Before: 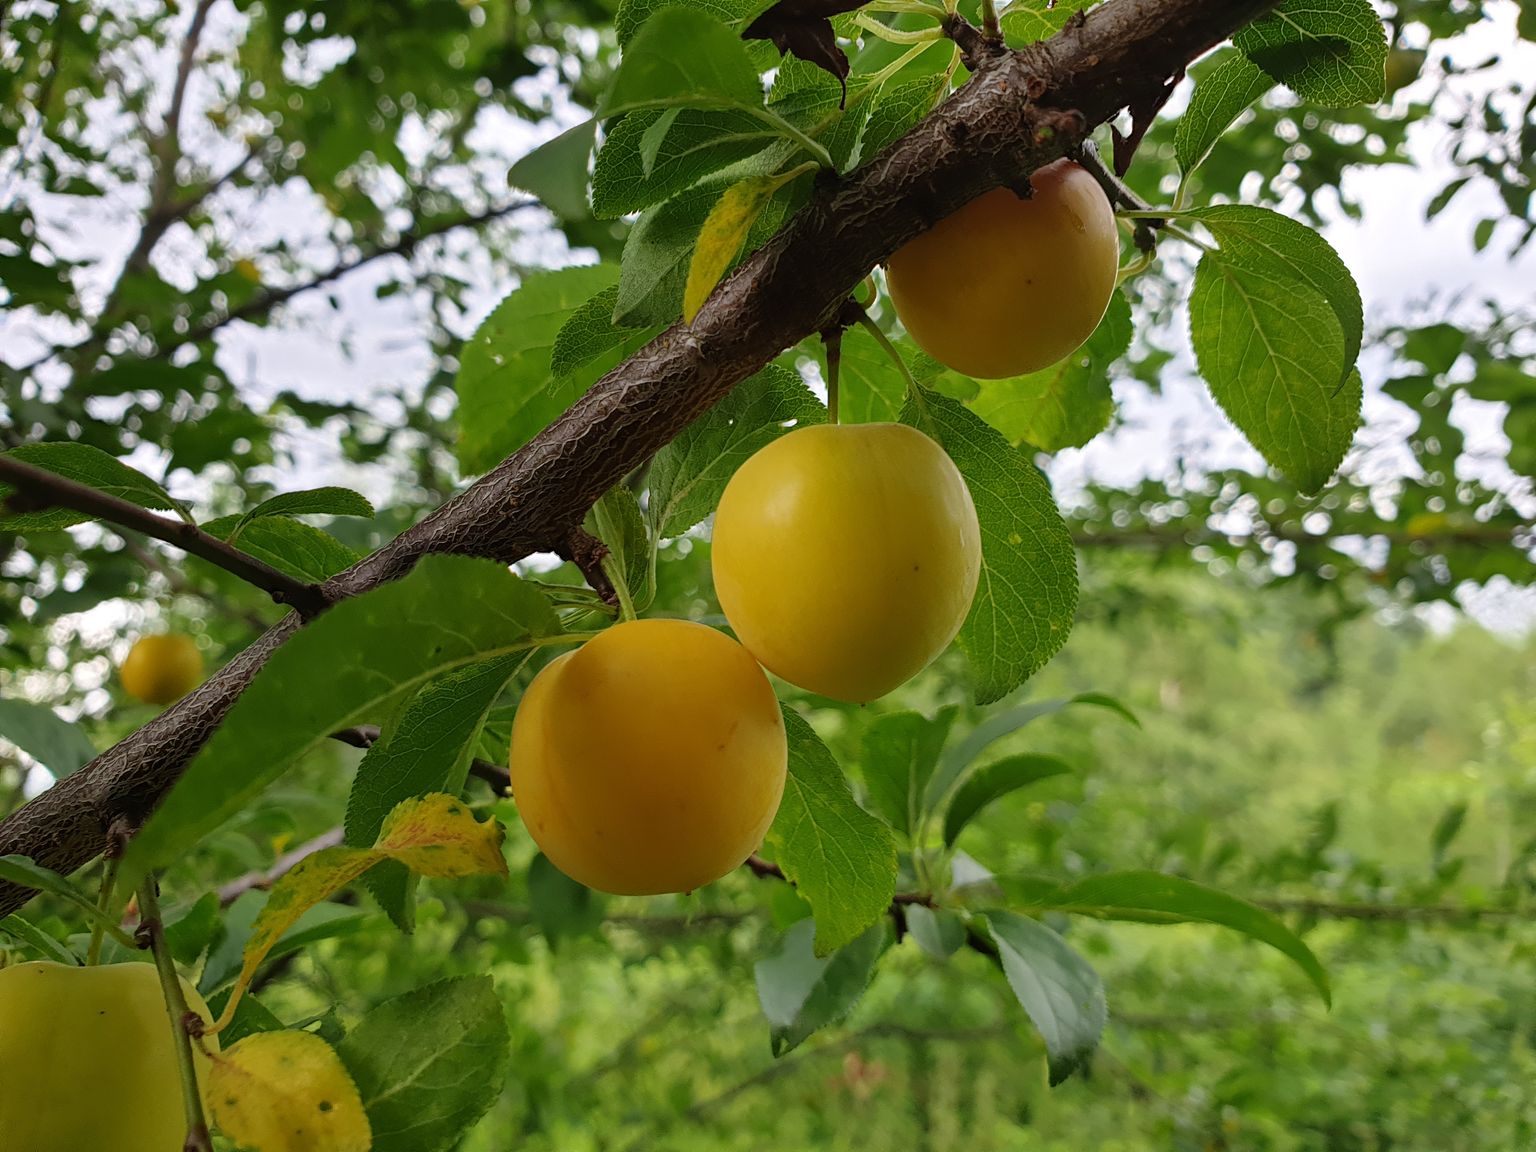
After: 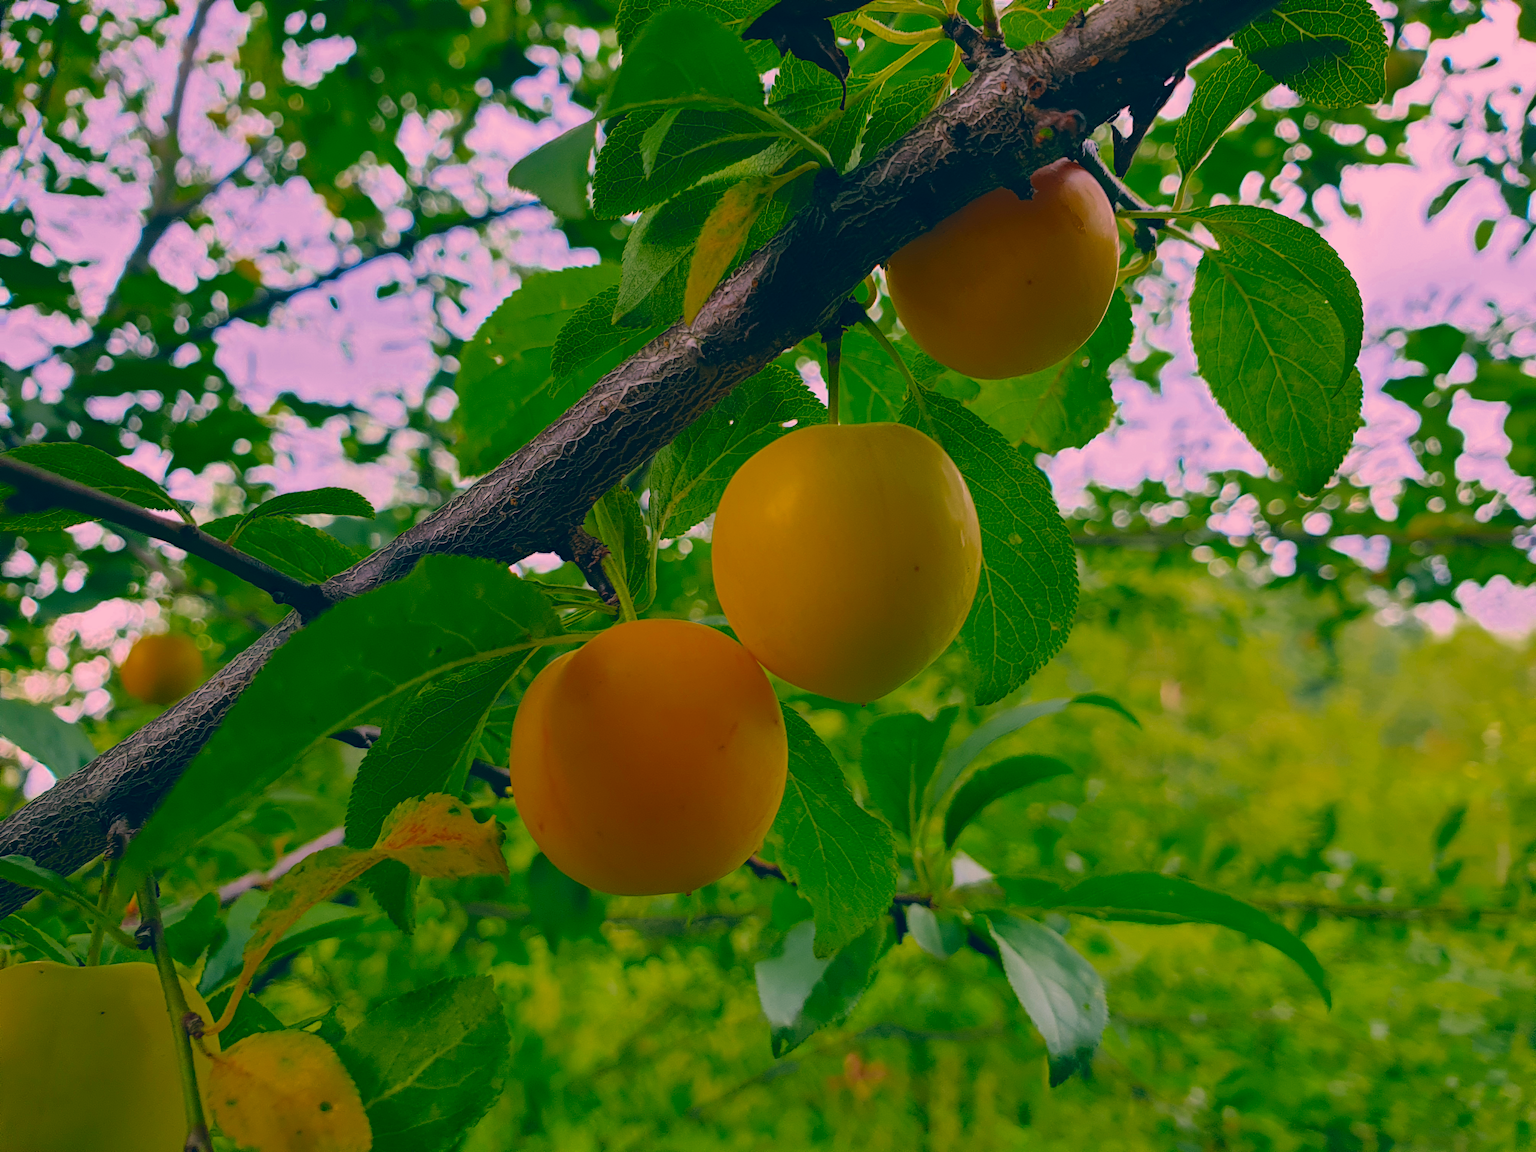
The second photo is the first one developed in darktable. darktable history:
color correction: highlights a* 17.24, highlights b* 0.322, shadows a* -14.9, shadows b* -14.64, saturation 1.52
contrast brightness saturation: contrast 0.03, brightness 0.056, saturation 0.124
color zones: curves: ch0 [(0.27, 0.396) (0.563, 0.504) (0.75, 0.5) (0.787, 0.307)]
